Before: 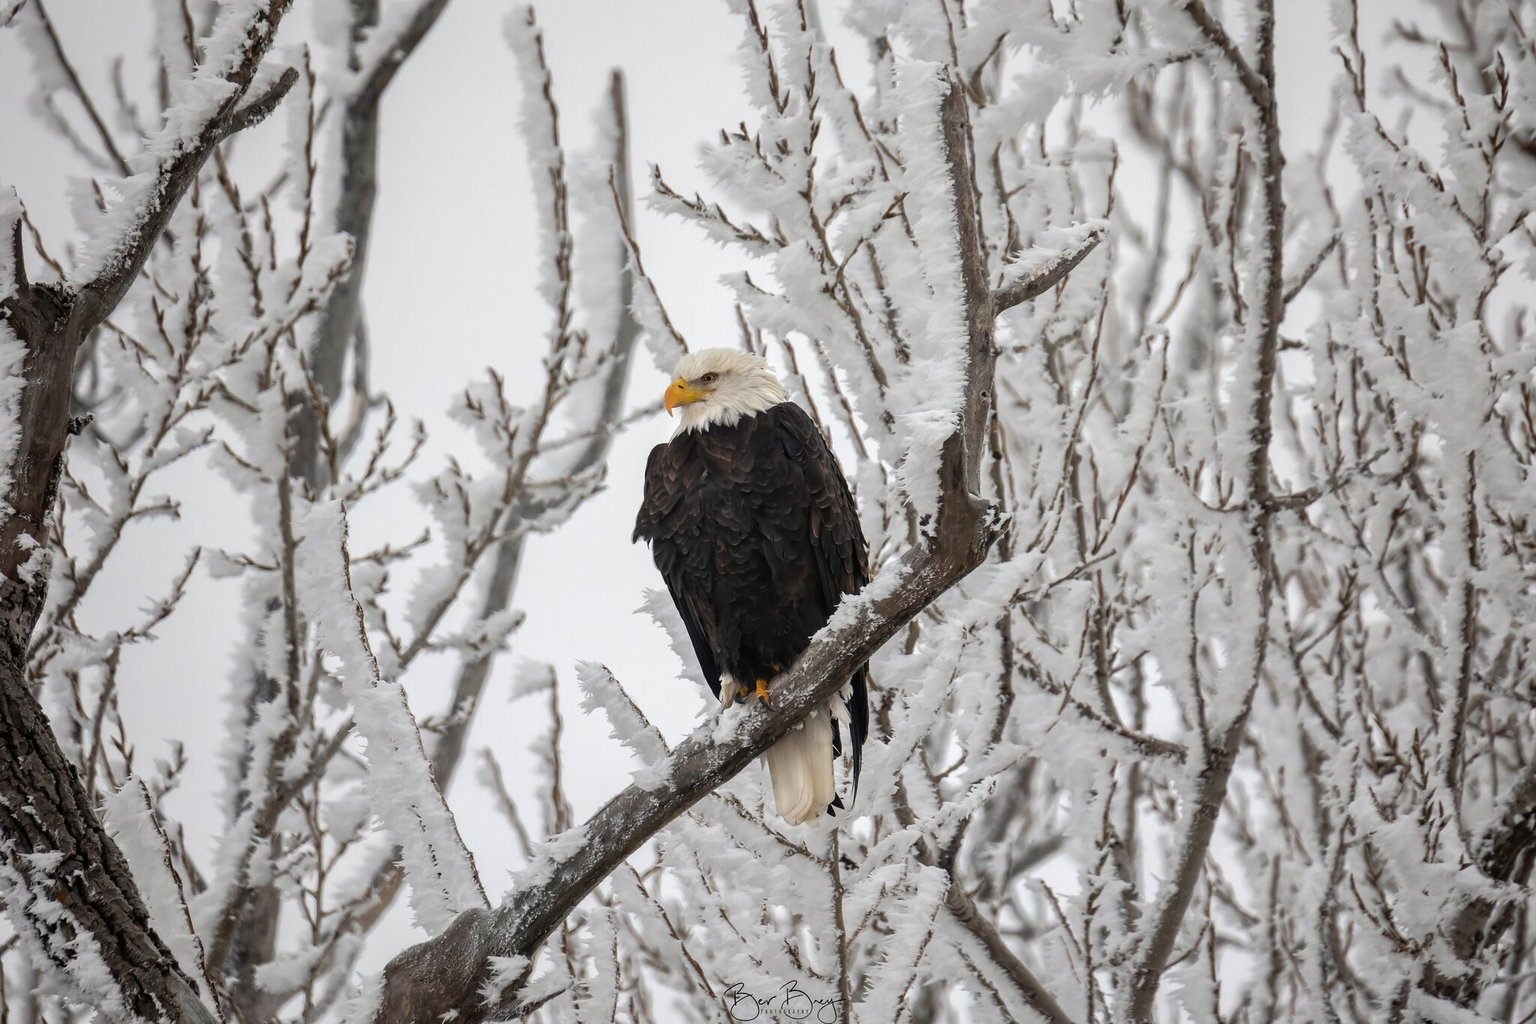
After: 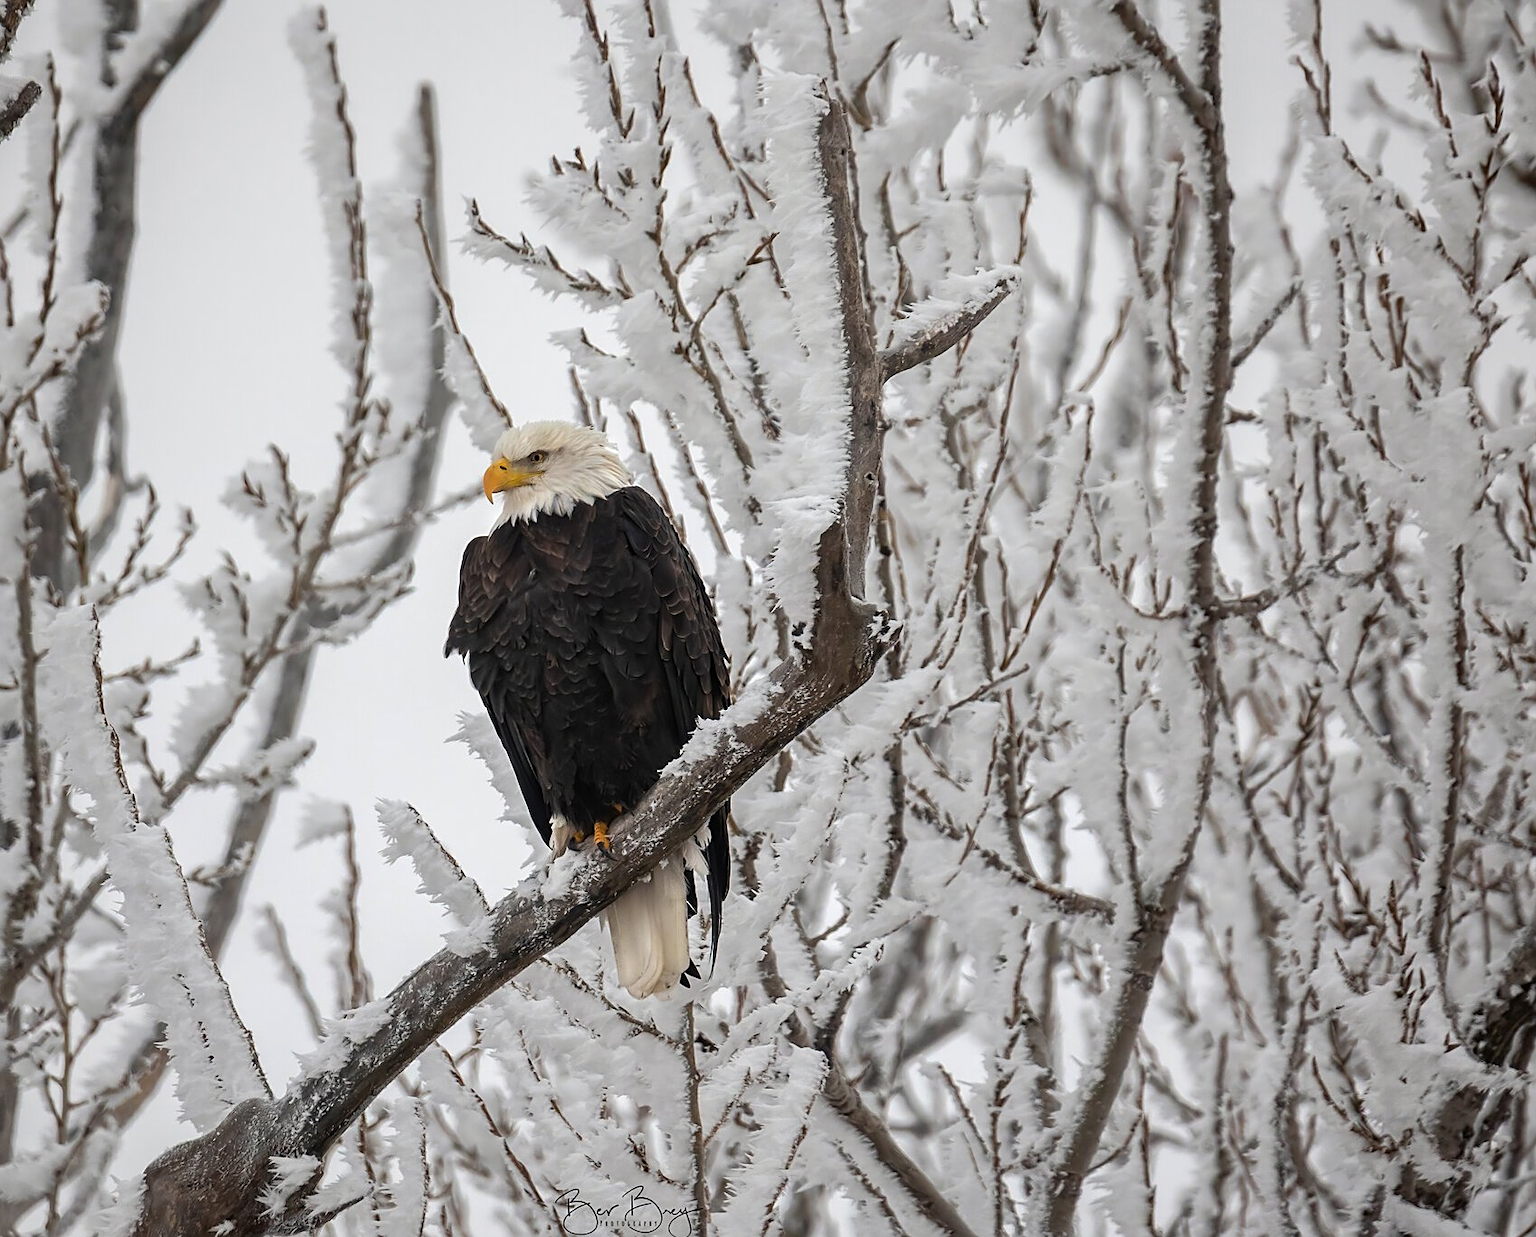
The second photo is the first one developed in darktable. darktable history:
sharpen: on, module defaults
exposure: exposure -0.04 EV, compensate highlight preservation false
crop: left 17.258%, bottom 0.04%
